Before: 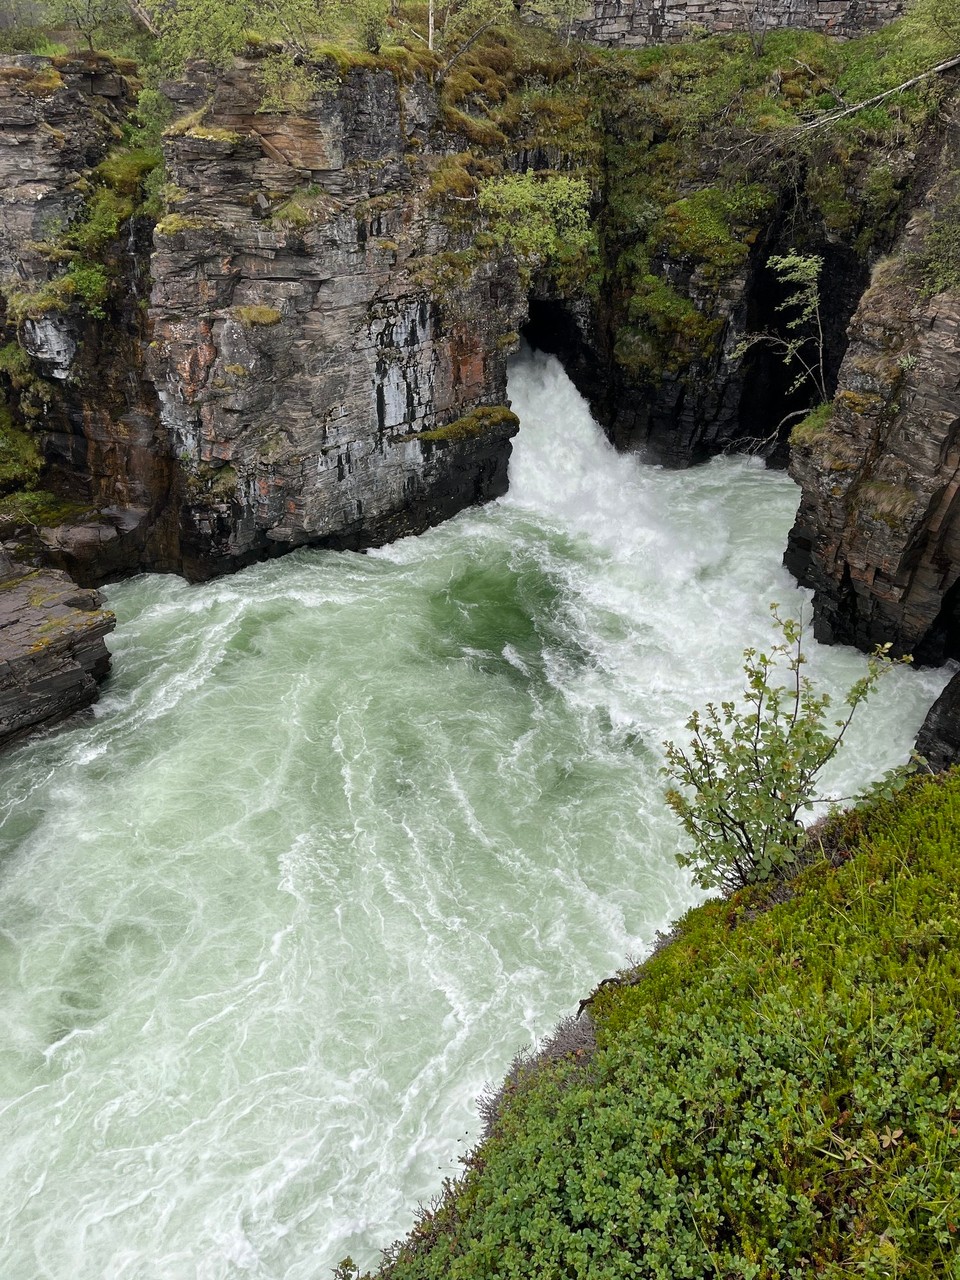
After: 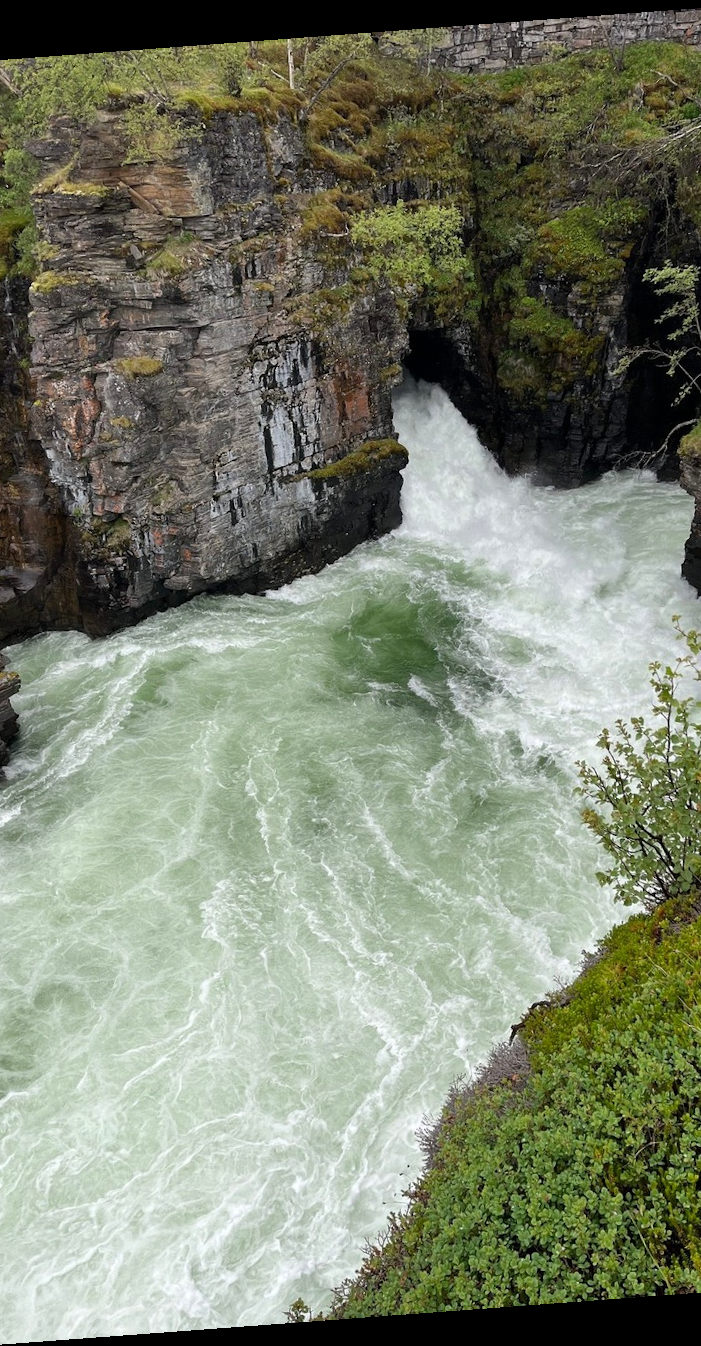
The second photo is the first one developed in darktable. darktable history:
crop and rotate: left 13.409%, right 19.924%
rotate and perspective: rotation -4.25°, automatic cropping off
